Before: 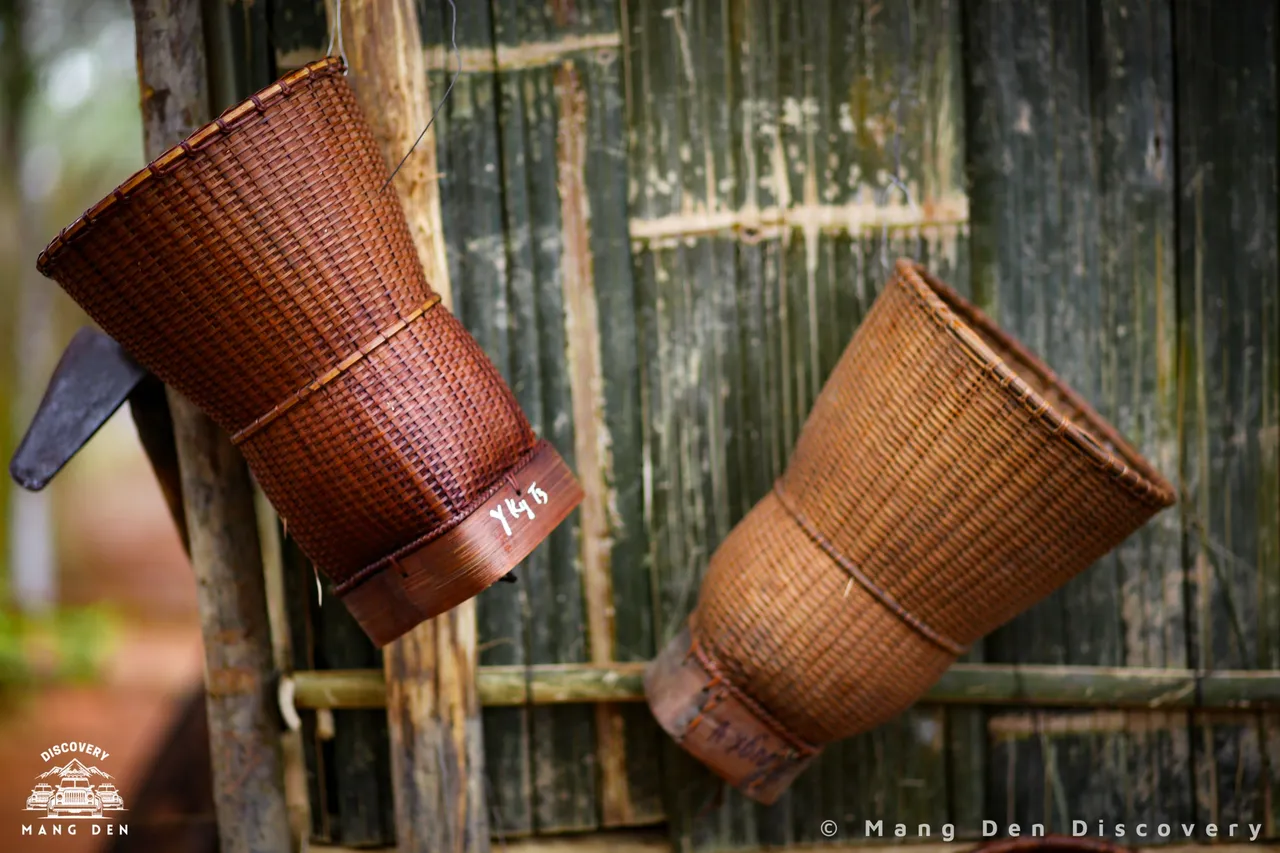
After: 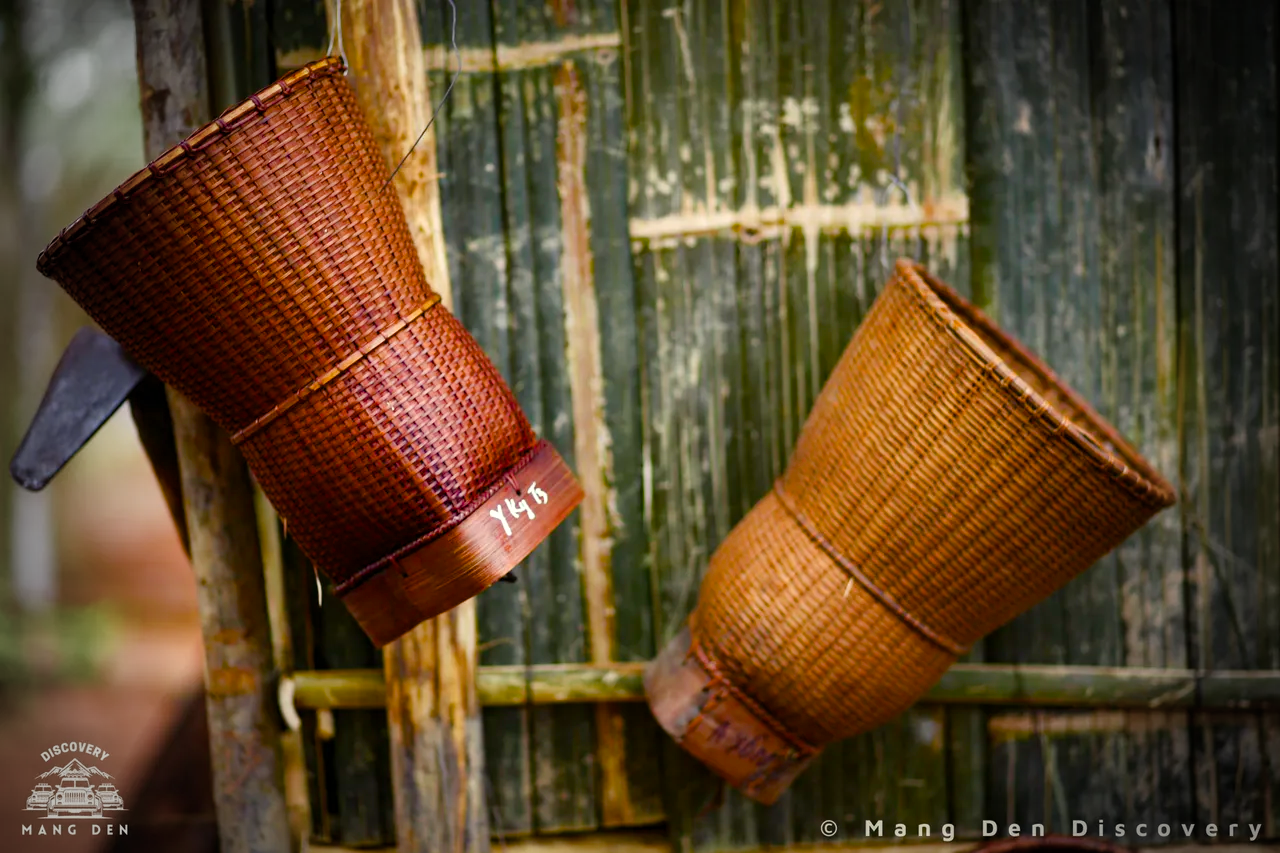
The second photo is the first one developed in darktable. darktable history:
vignetting: fall-off start 76.21%, fall-off radius 27.18%, width/height ratio 0.969
color balance rgb: power › hue 62.36°, highlights gain › luminance 6.265%, highlights gain › chroma 2.579%, highlights gain › hue 88.75°, linear chroma grading › global chroma 6.337%, perceptual saturation grading › global saturation 19.274%, perceptual saturation grading › highlights -24.864%, perceptual saturation grading › shadows 49.932%
